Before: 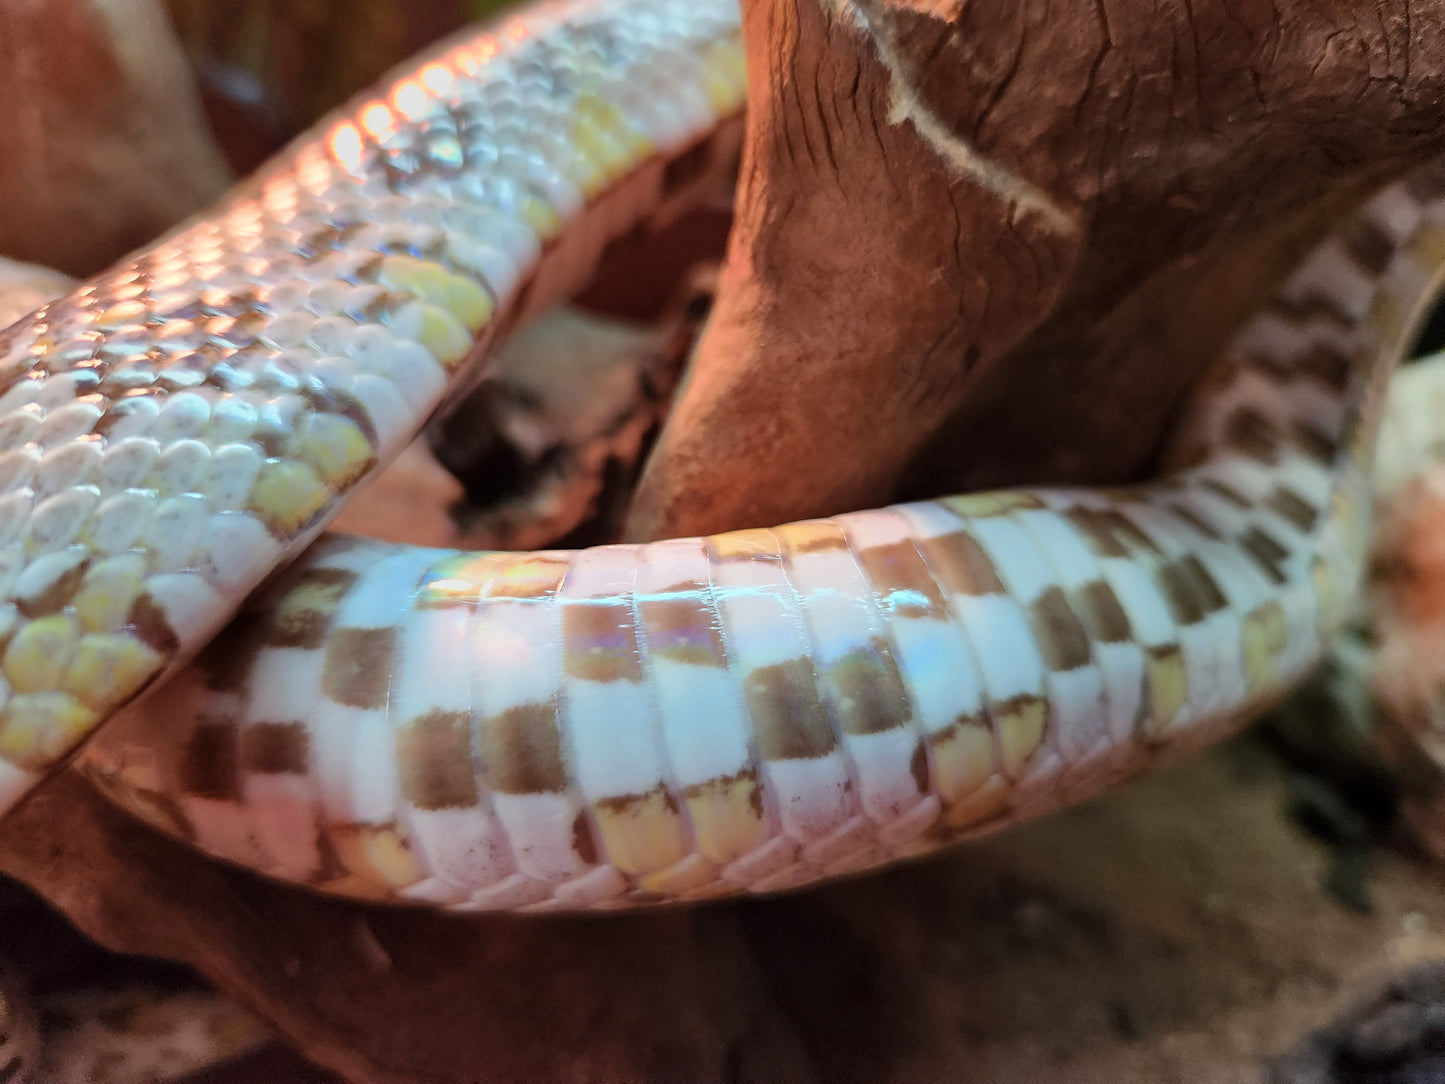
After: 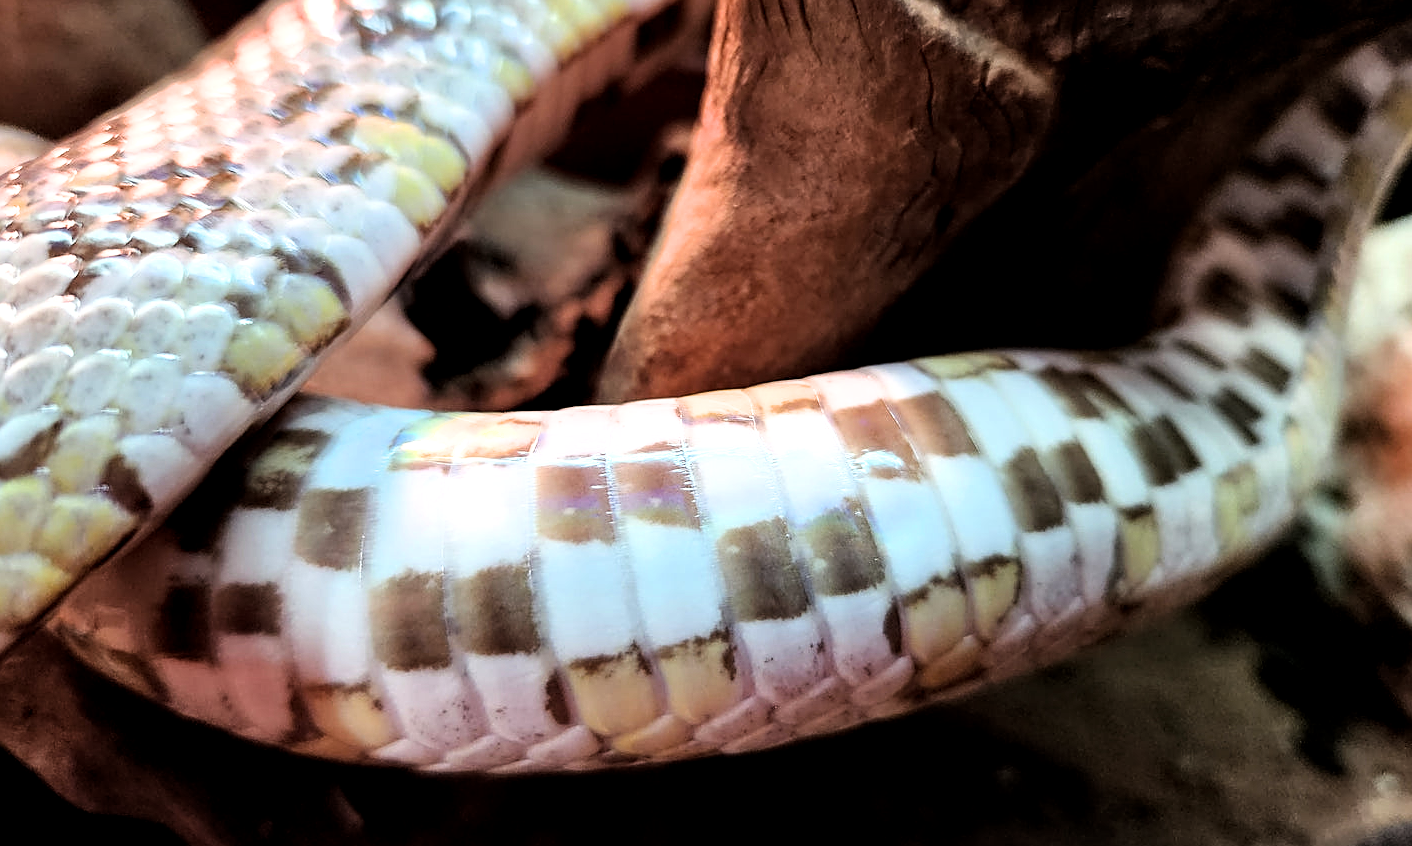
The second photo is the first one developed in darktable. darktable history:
crop and rotate: left 1.929%, top 12.863%, right 0.301%, bottom 9.043%
filmic rgb: black relative exposure -8.73 EV, white relative exposure 2.73 EV, target black luminance 0%, hardness 6.27, latitude 77.48%, contrast 1.326, shadows ↔ highlights balance -0.351%
tone equalizer: -8 EV -0.445 EV, -7 EV -0.413 EV, -6 EV -0.345 EV, -5 EV -0.209 EV, -3 EV 0.208 EV, -2 EV 0.327 EV, -1 EV 0.406 EV, +0 EV 0.409 EV, edges refinement/feathering 500, mask exposure compensation -1.57 EV, preserve details no
sharpen: on, module defaults
local contrast: highlights 104%, shadows 100%, detail 120%, midtone range 0.2
